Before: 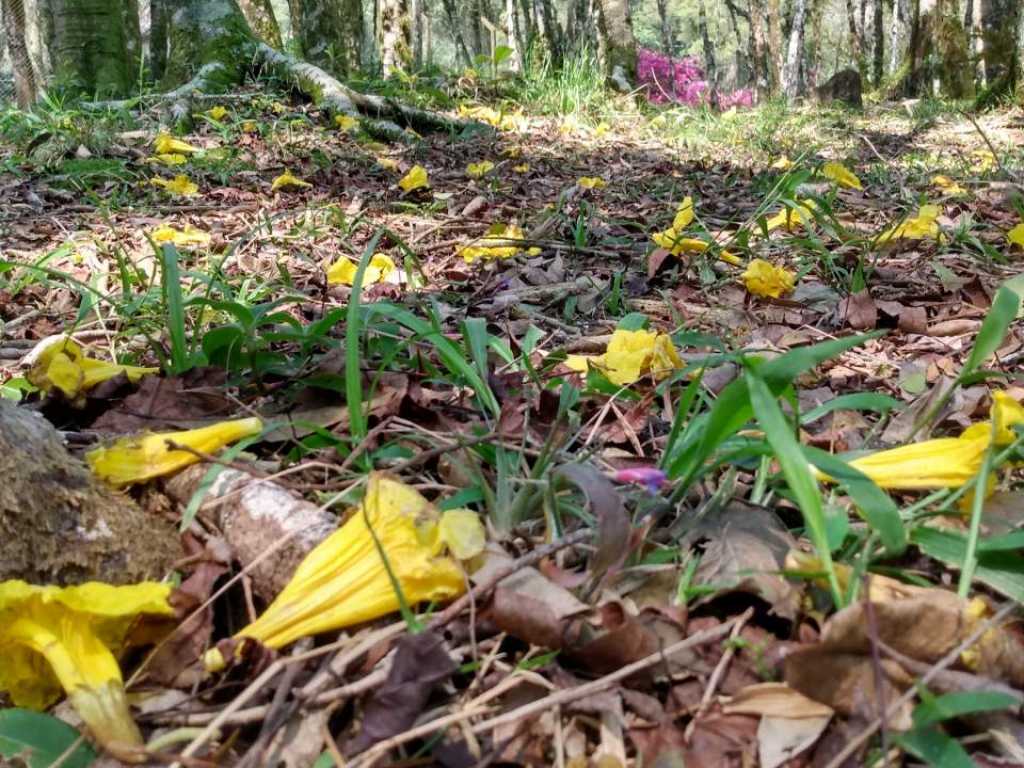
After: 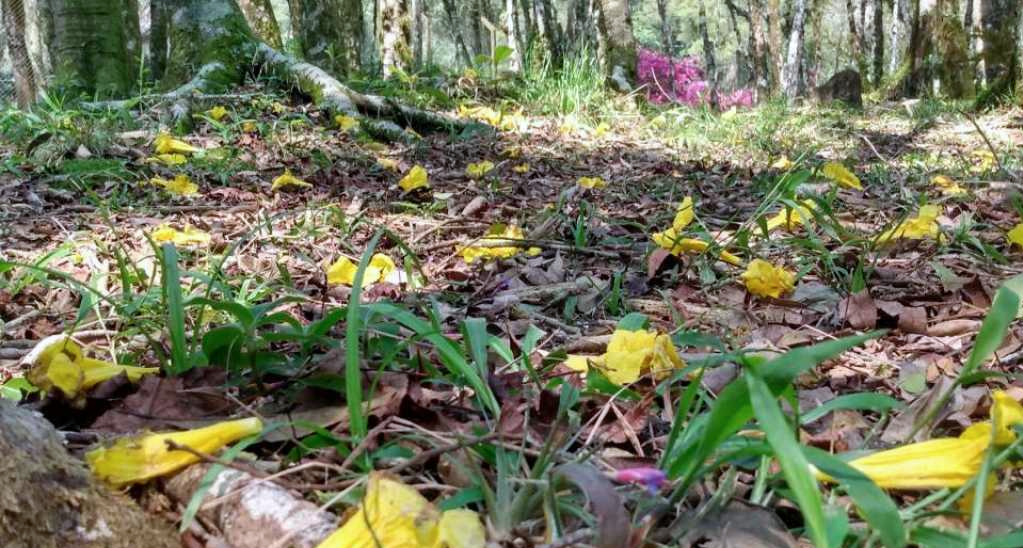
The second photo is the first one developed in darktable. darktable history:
crop: bottom 28.576%
color calibration: x 0.355, y 0.367, temperature 4700.38 K
